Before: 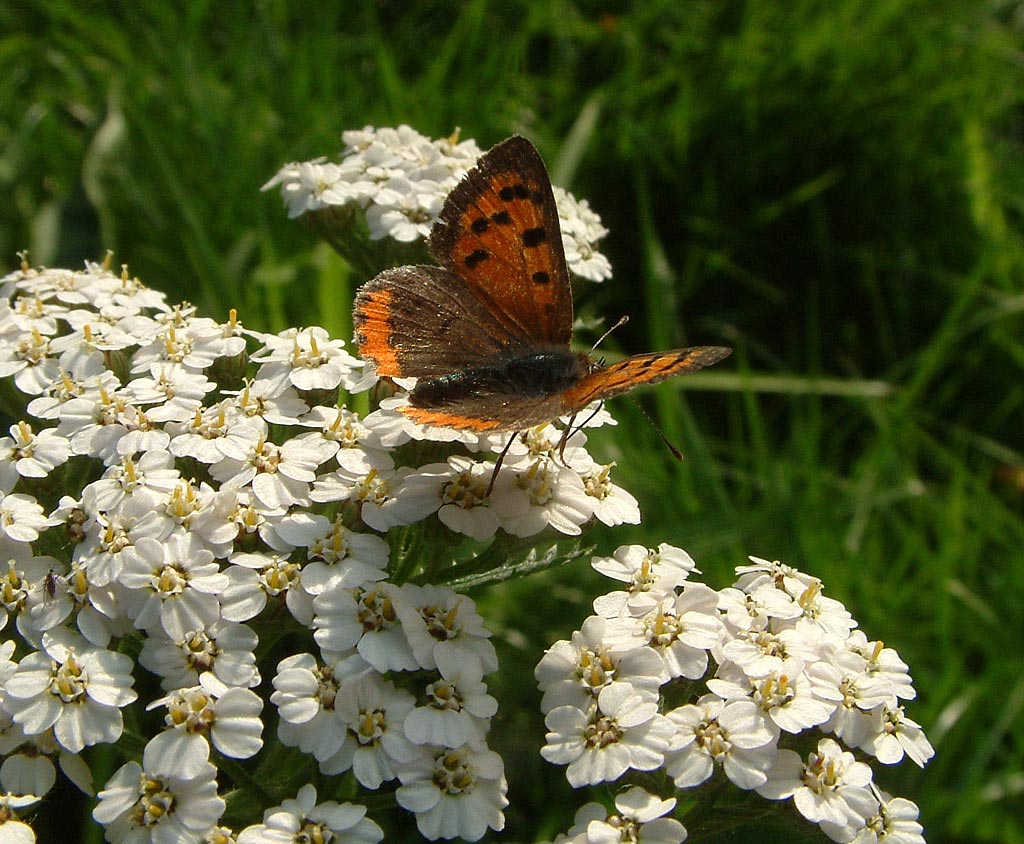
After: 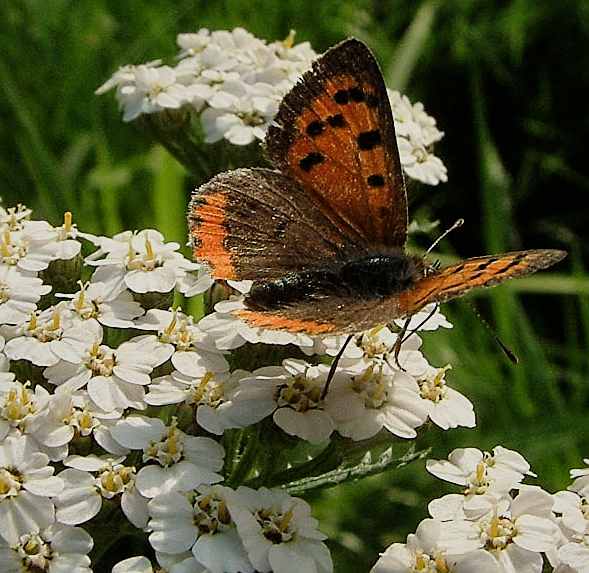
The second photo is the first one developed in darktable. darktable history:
tone equalizer: on, module defaults
exposure: exposure 0.169 EV, compensate highlight preservation false
crop: left 16.19%, top 11.494%, right 26.244%, bottom 20.55%
shadows and highlights: shadows 20.77, highlights -81.52, soften with gaussian
sharpen: on, module defaults
filmic rgb: black relative exposure -7.65 EV, white relative exposure 4.56 EV, hardness 3.61
